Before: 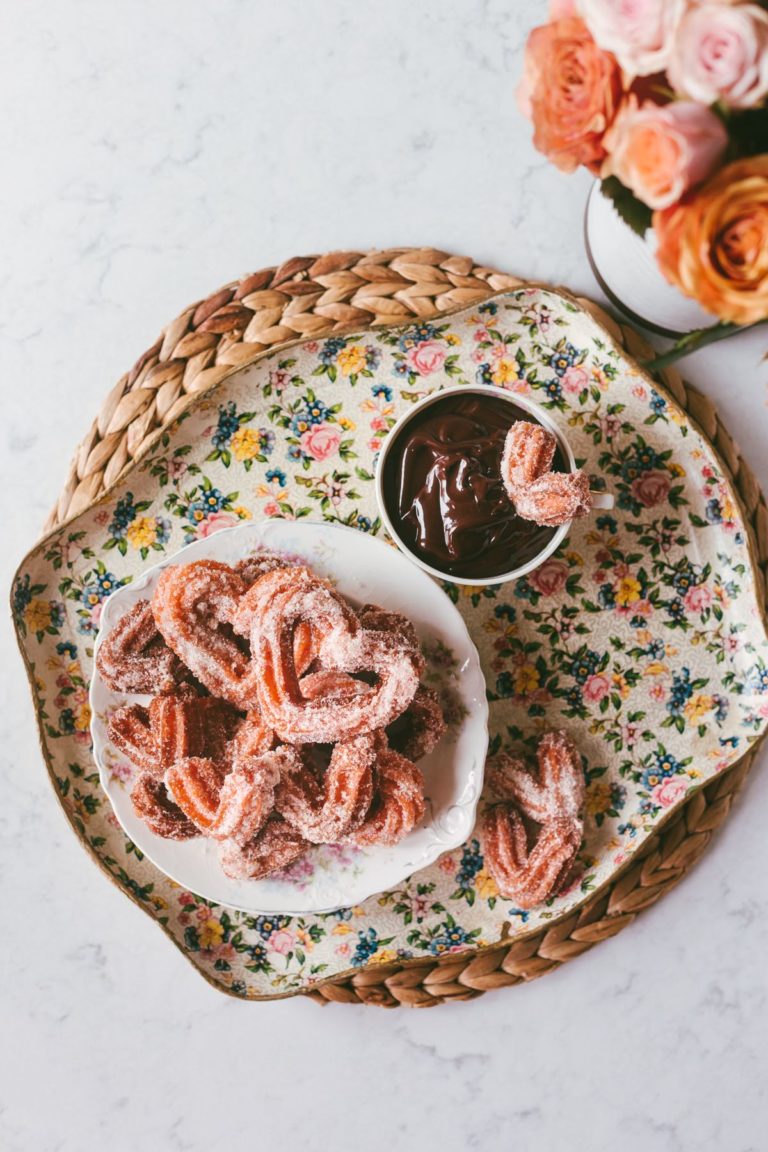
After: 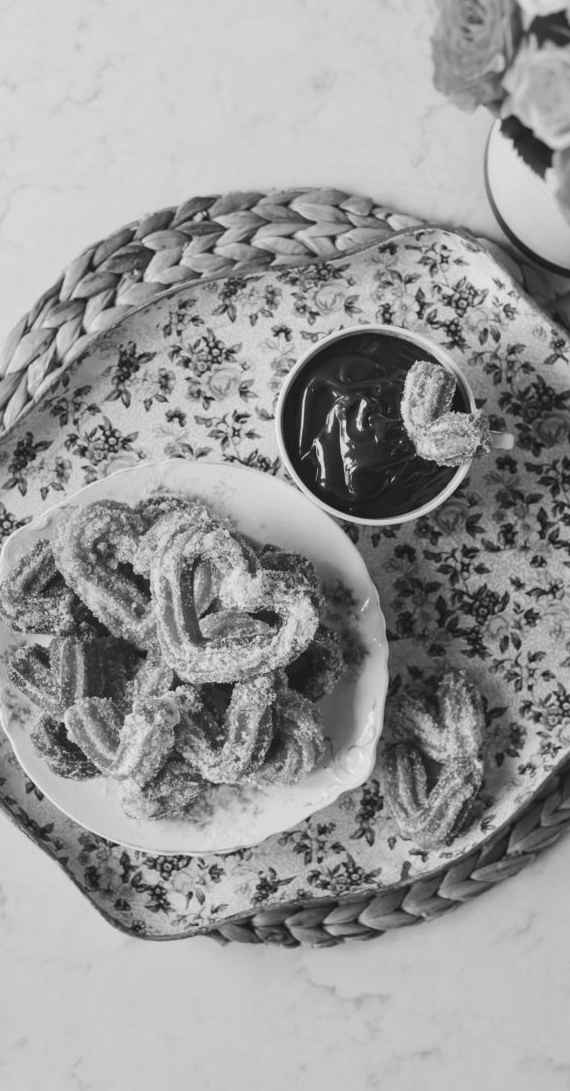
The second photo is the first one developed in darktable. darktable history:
monochrome: a -71.75, b 75.82
crop and rotate: left 13.15%, top 5.251%, right 12.609%
